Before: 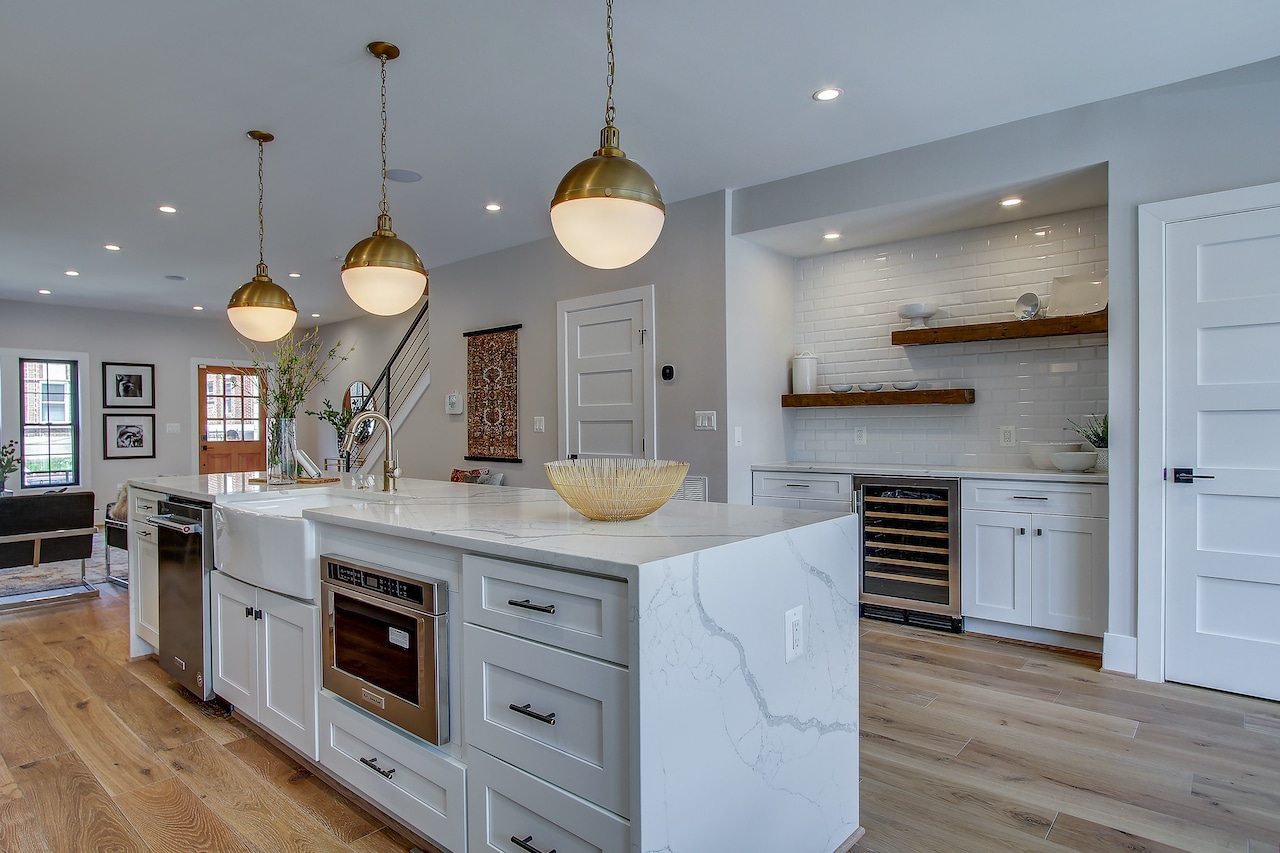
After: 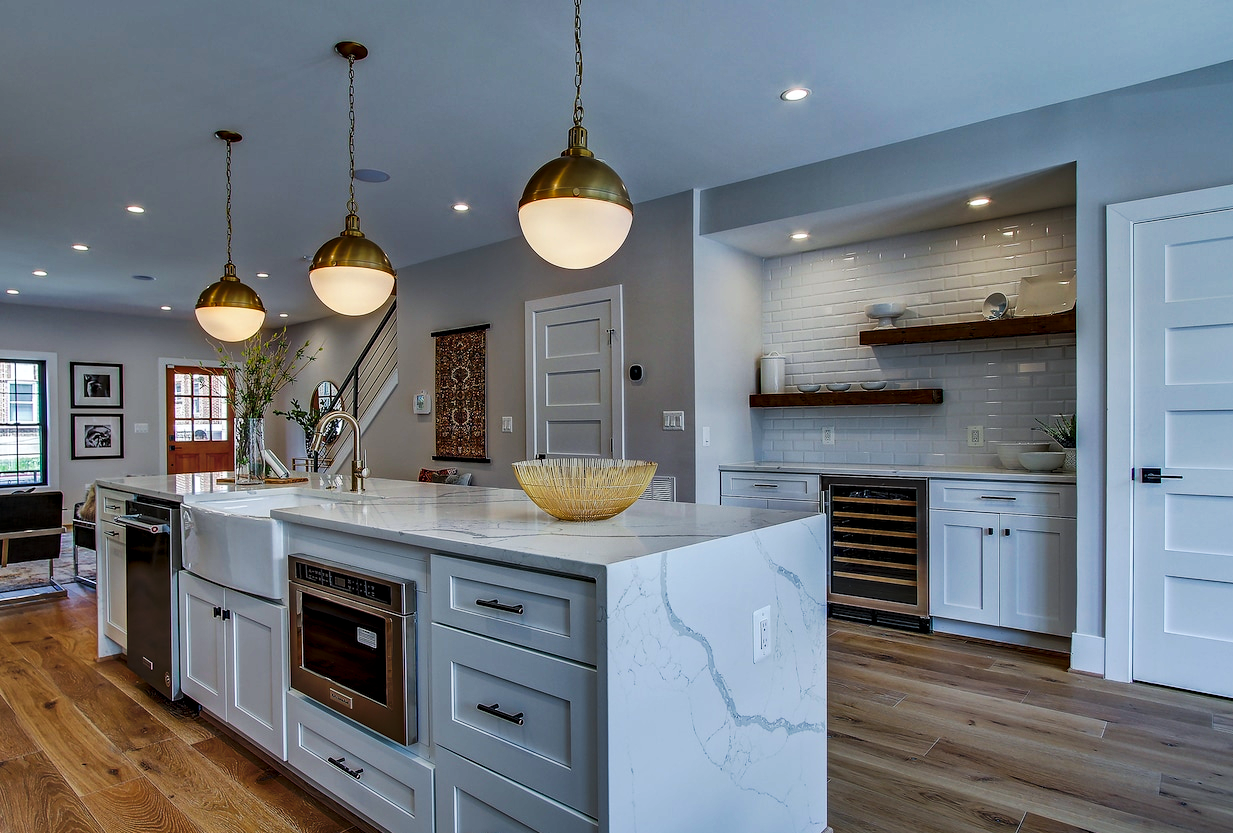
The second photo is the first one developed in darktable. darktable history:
haze removal: compatibility mode true, adaptive false
crop and rotate: left 2.536%, right 1.107%, bottom 2.246%
tone curve: curves: ch0 [(0, 0) (0.003, 0) (0.011, 0) (0.025, 0) (0.044, 0.006) (0.069, 0.024) (0.1, 0.038) (0.136, 0.052) (0.177, 0.08) (0.224, 0.112) (0.277, 0.145) (0.335, 0.206) (0.399, 0.284) (0.468, 0.372) (0.543, 0.477) (0.623, 0.593) (0.709, 0.717) (0.801, 0.815) (0.898, 0.92) (1, 1)], preserve colors none
